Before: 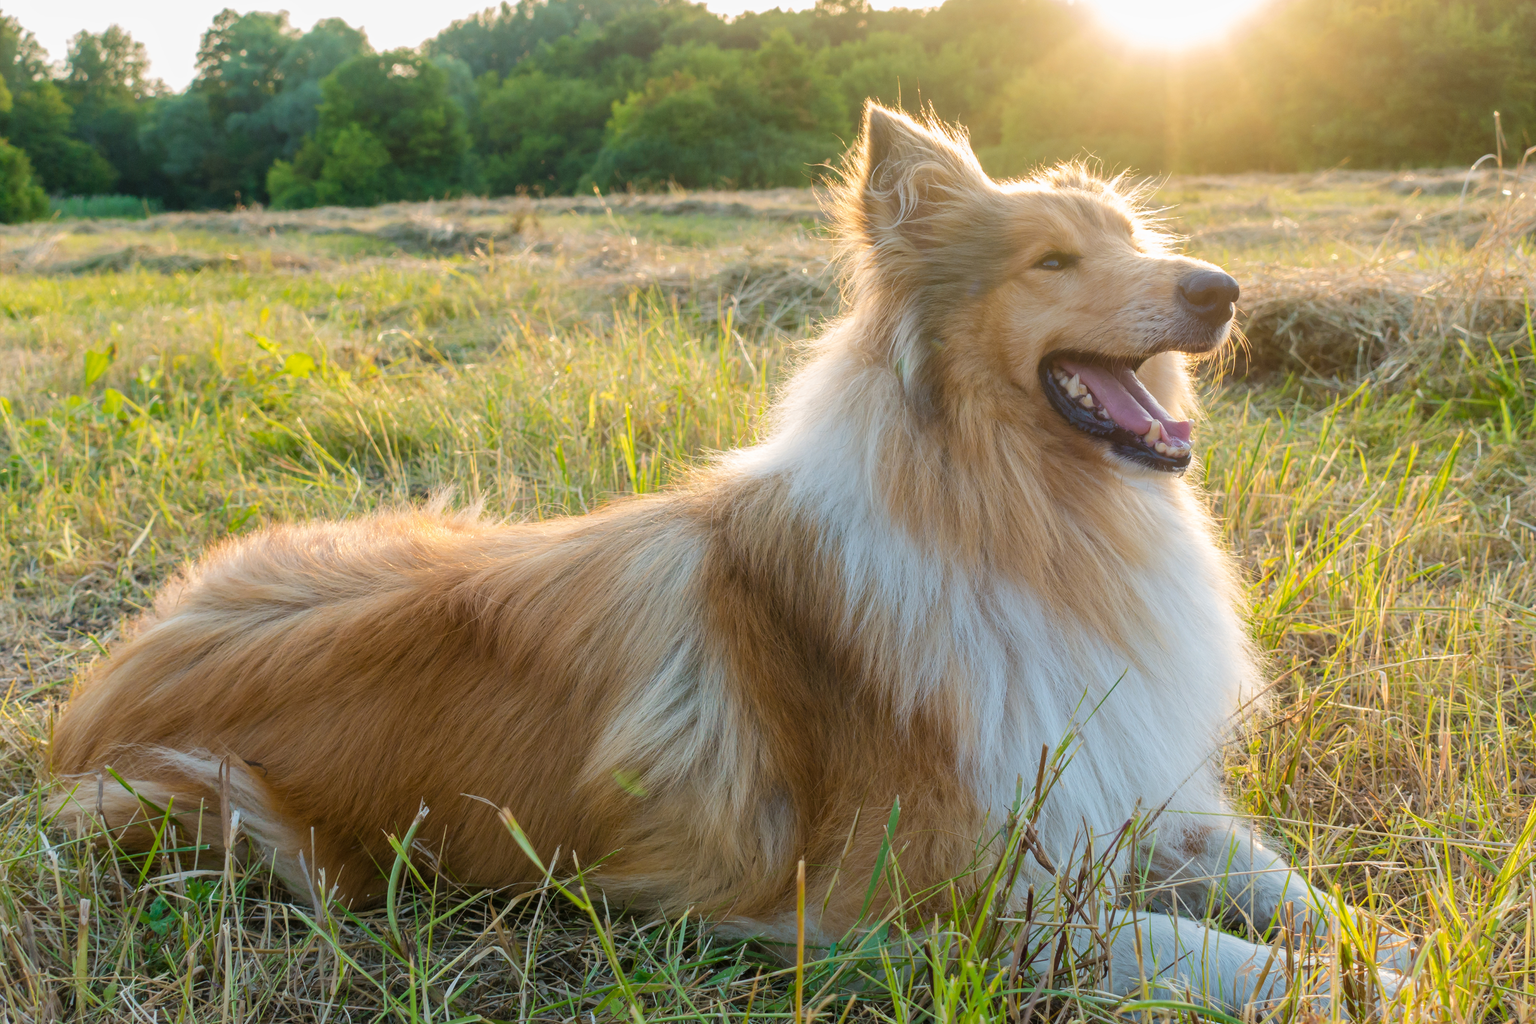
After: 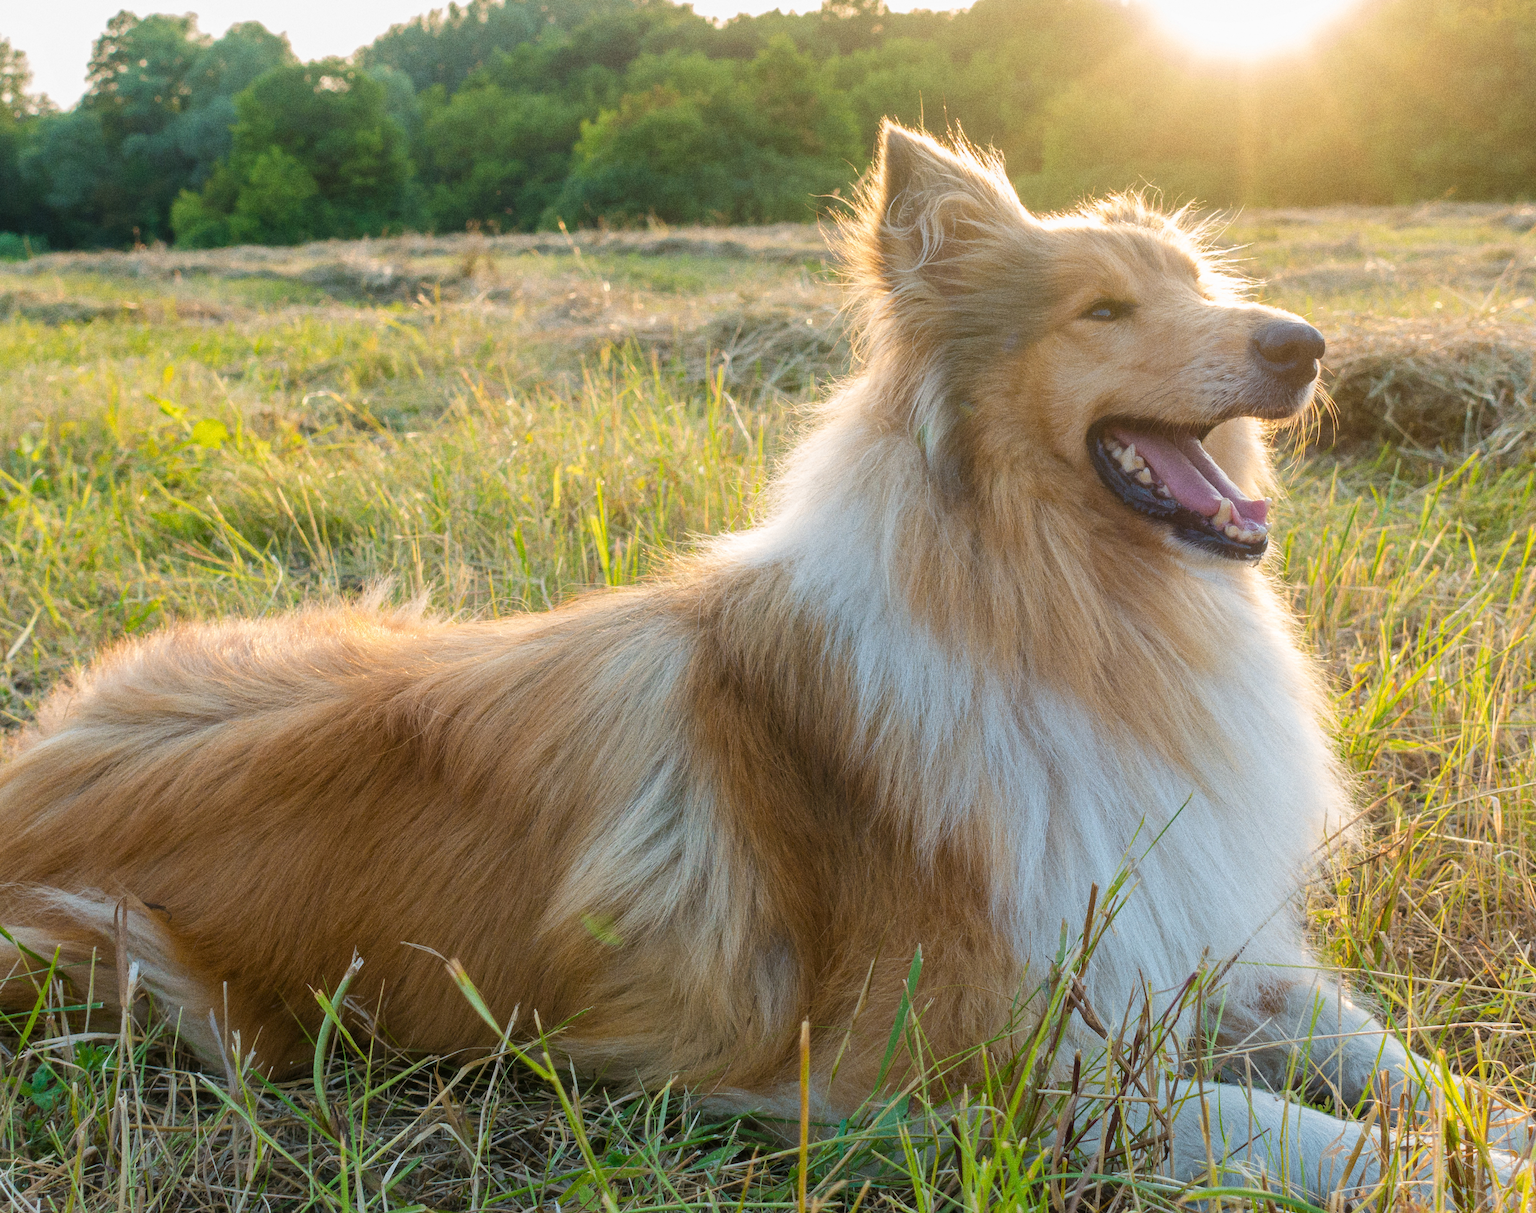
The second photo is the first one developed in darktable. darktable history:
crop: left 8.026%, right 7.374%
grain: coarseness 0.09 ISO, strength 40%
